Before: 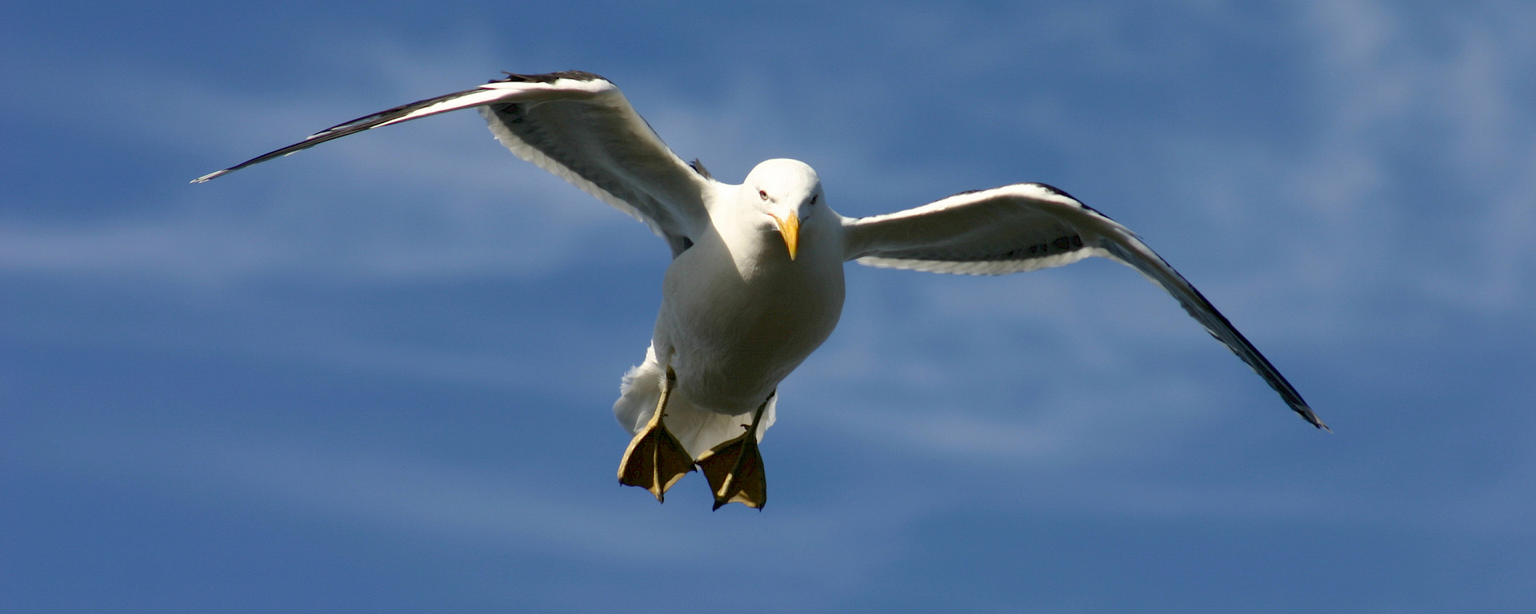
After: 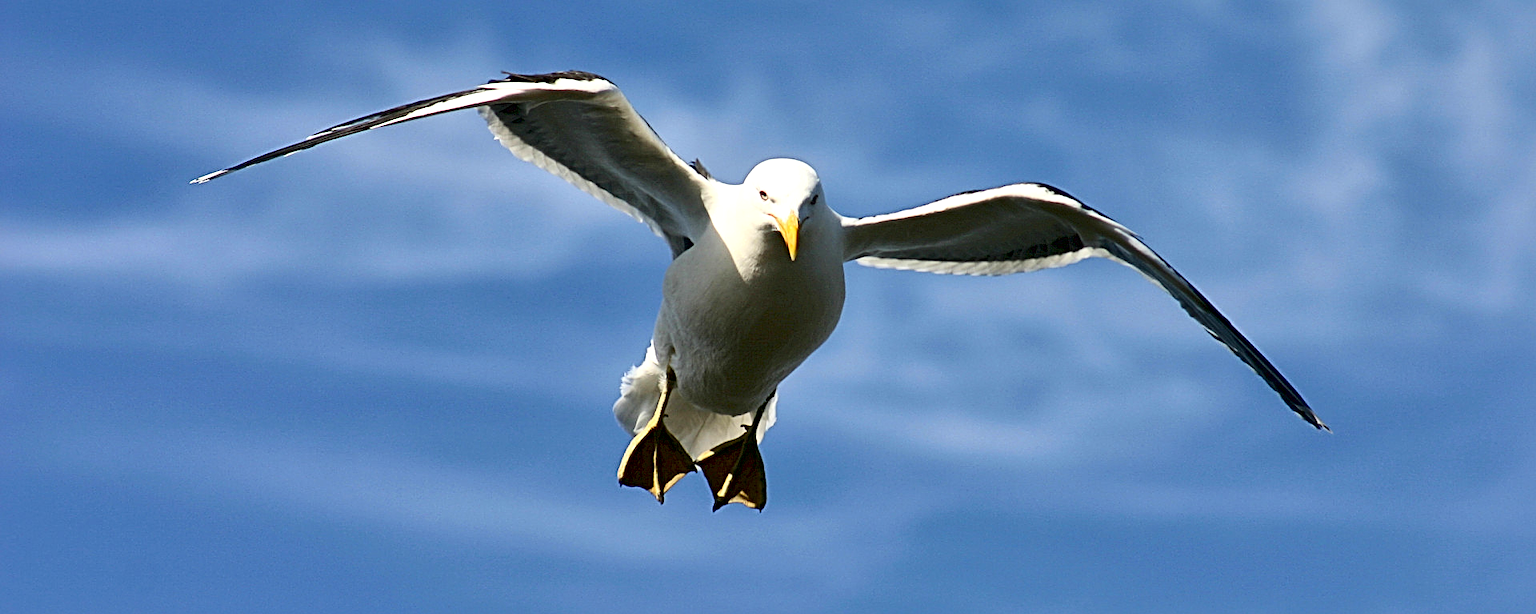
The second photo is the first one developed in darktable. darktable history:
sharpen: radius 3.025, amount 0.757
contrast brightness saturation: contrast 0.2, brightness 0.16, saturation 0.22
local contrast: mode bilateral grid, contrast 25, coarseness 60, detail 151%, midtone range 0.2
